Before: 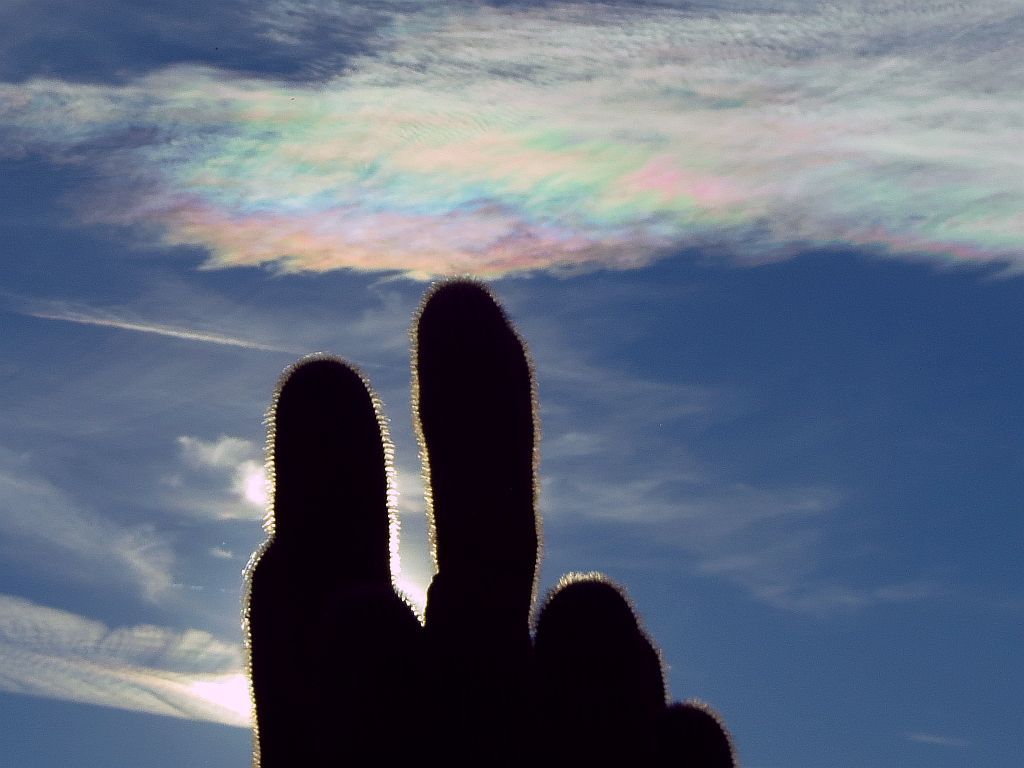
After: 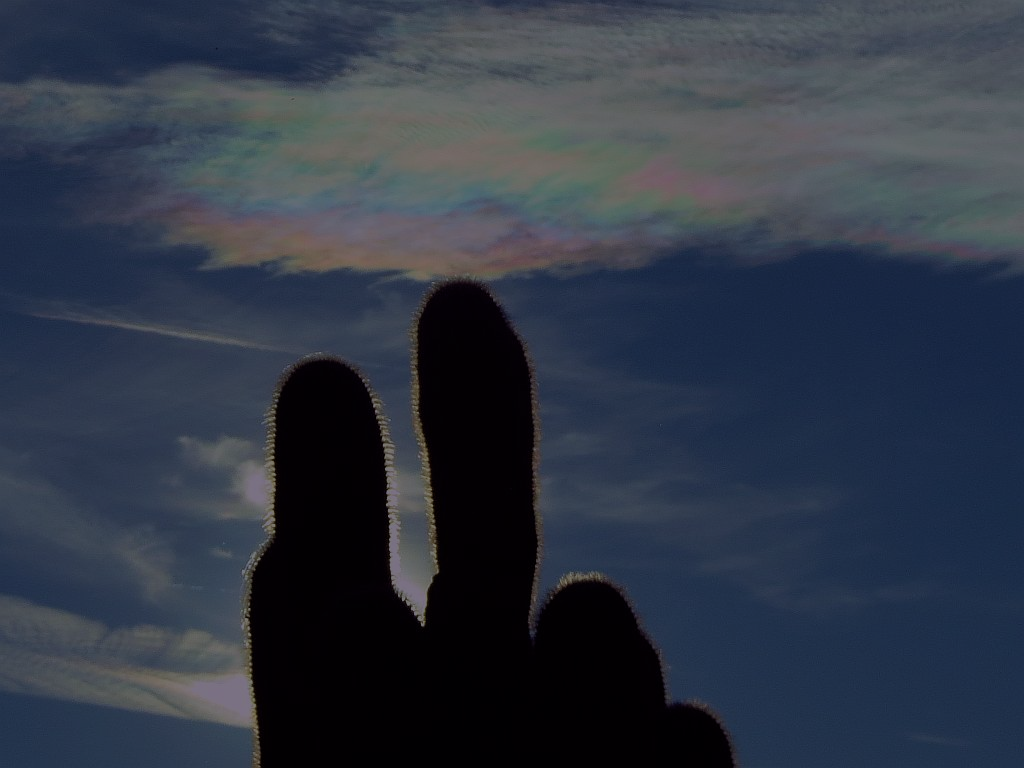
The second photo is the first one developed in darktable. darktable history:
velvia: on, module defaults
white balance: red 0.976, blue 1.04
color balance rgb: perceptual brilliance grading › global brilliance -48.39%
